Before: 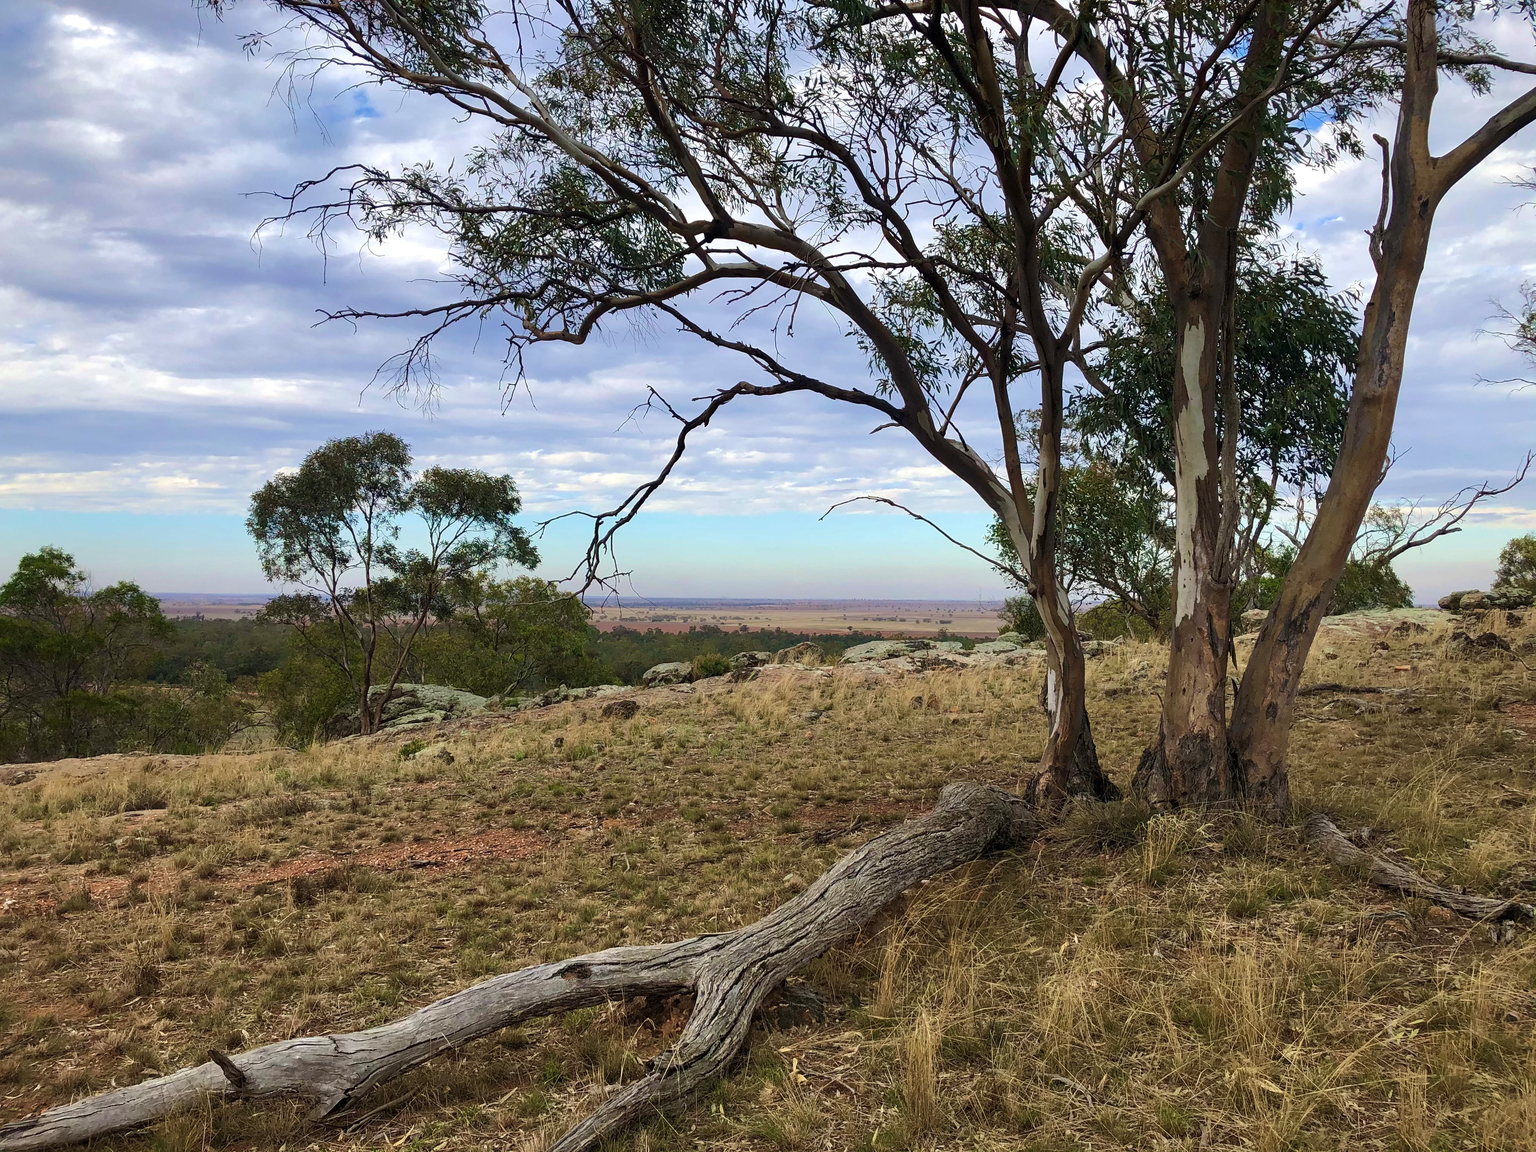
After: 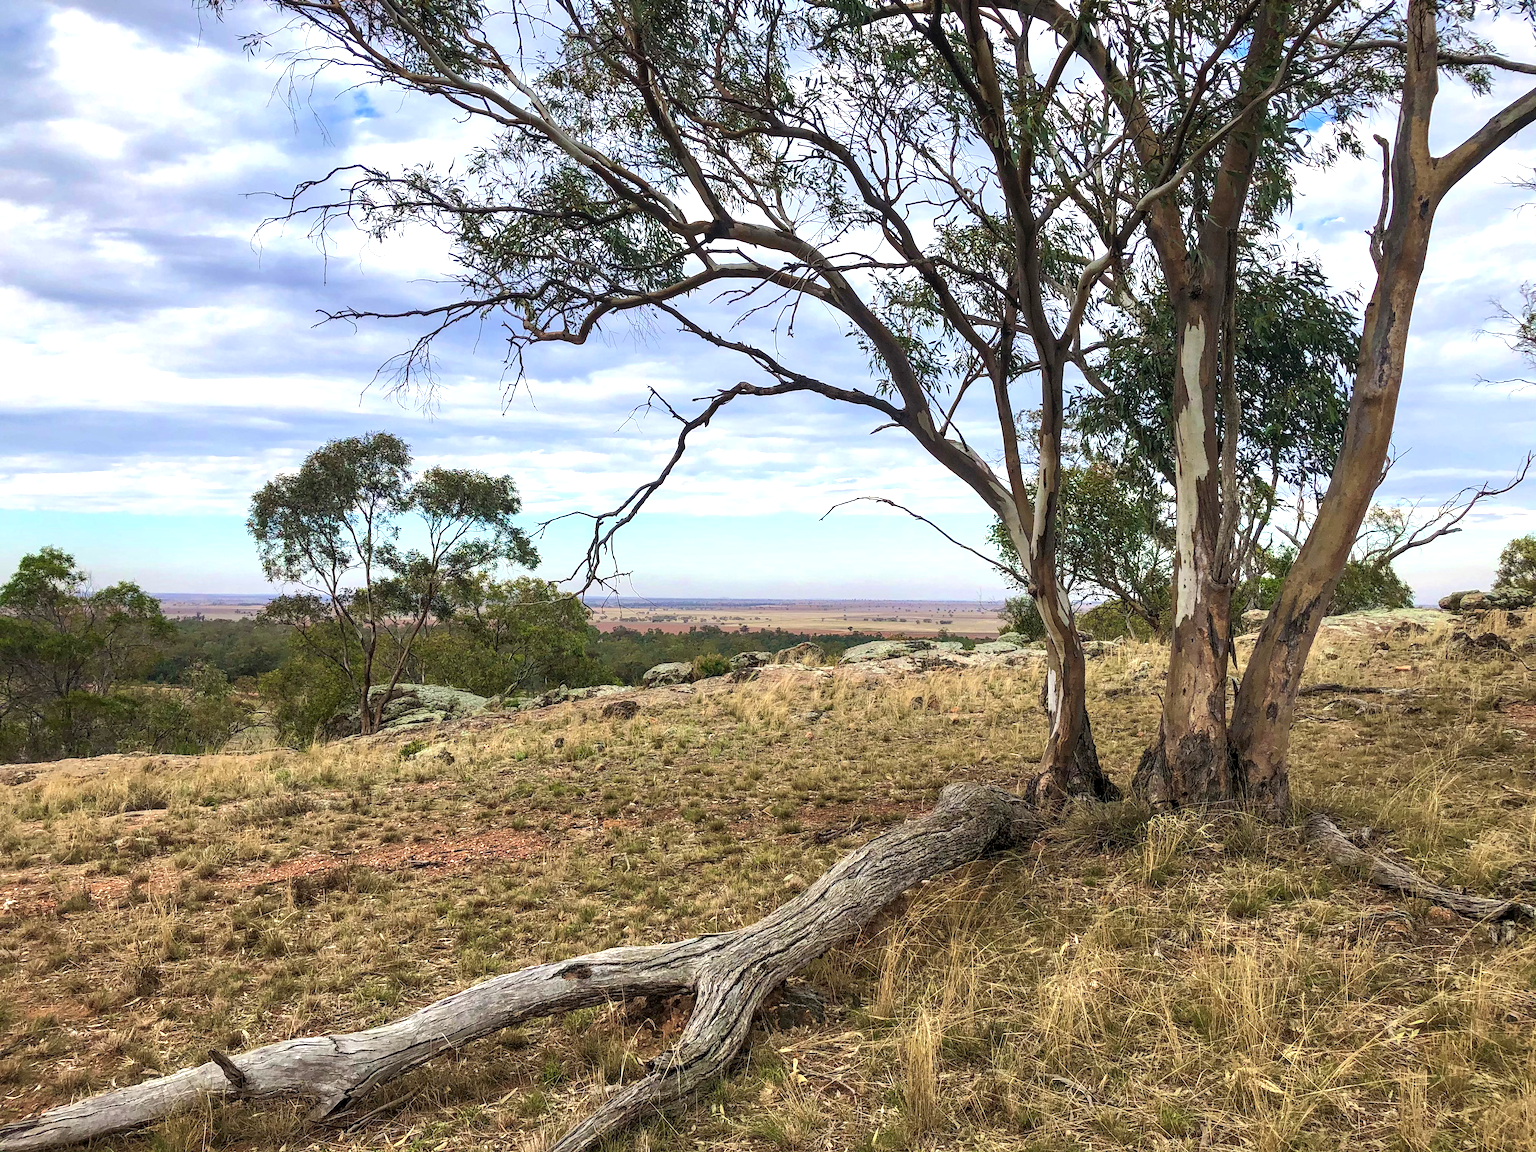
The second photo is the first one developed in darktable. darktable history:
exposure: exposure 0.669 EV, compensate highlight preservation false
local contrast: on, module defaults
